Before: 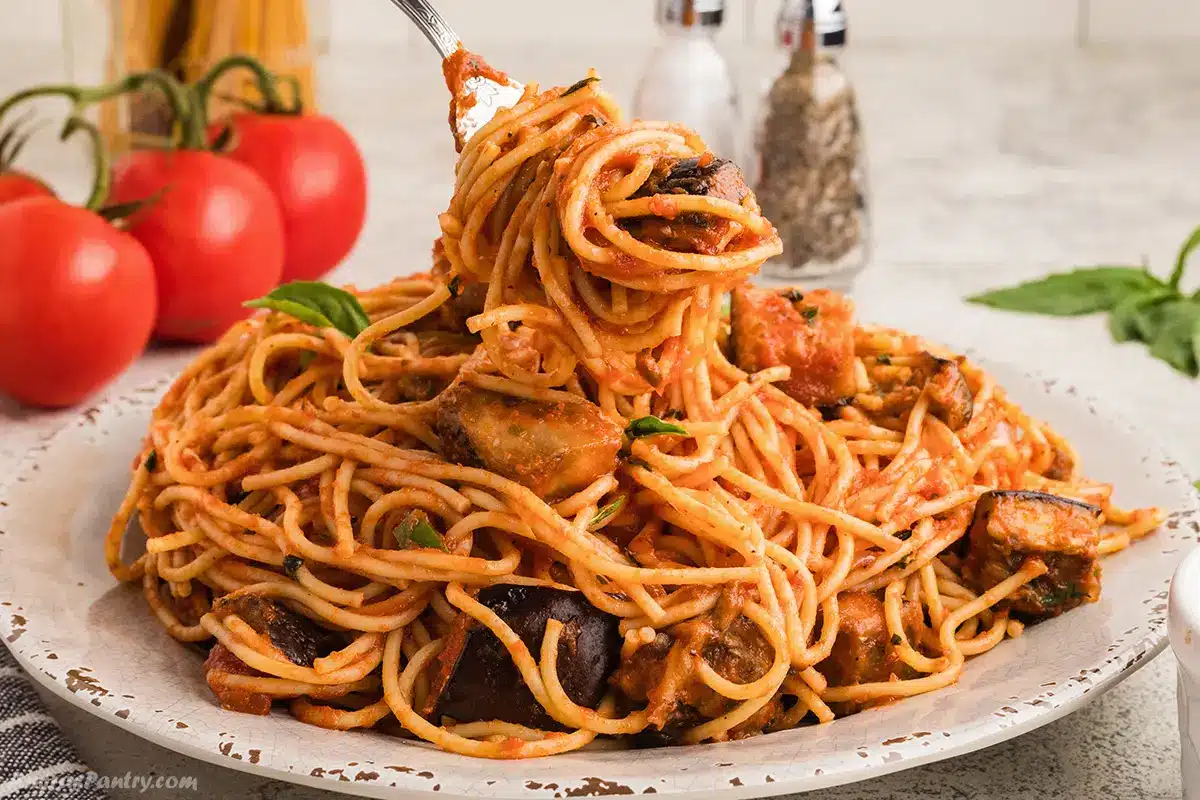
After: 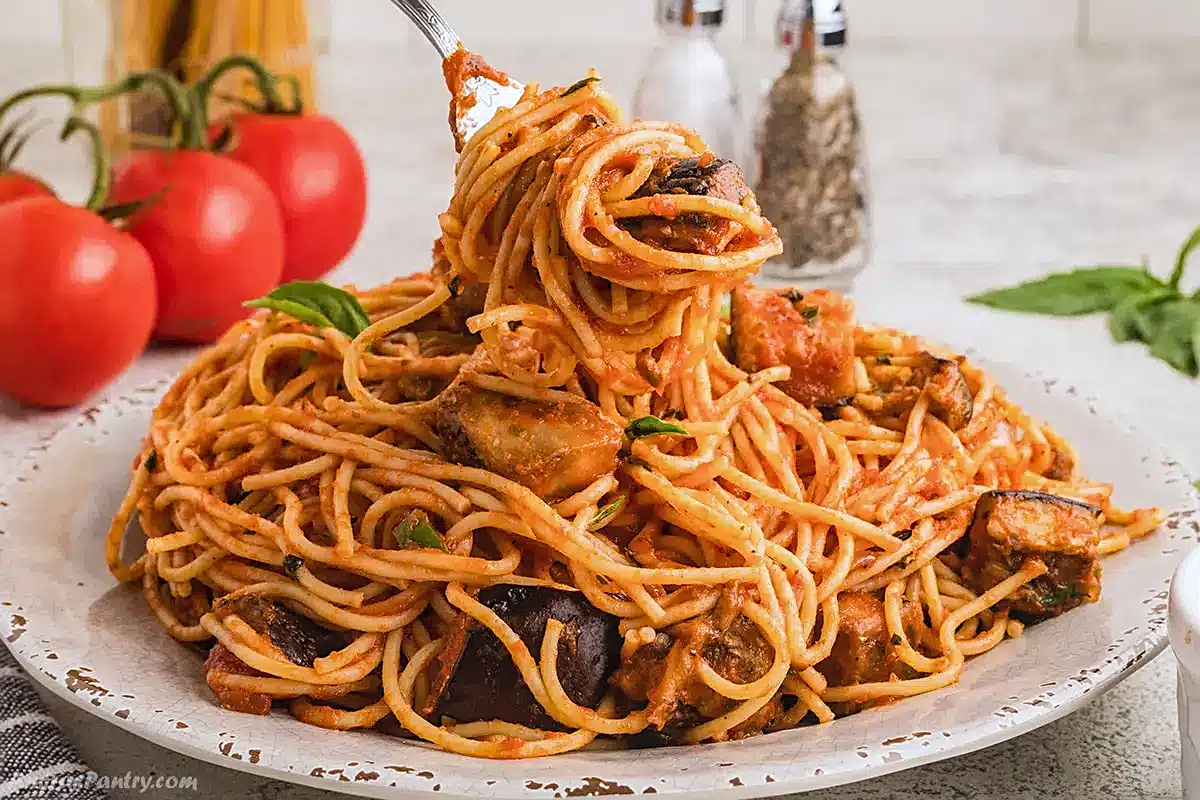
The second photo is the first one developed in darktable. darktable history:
local contrast: detail 110%
white balance: red 0.976, blue 1.04
sharpen: on, module defaults
